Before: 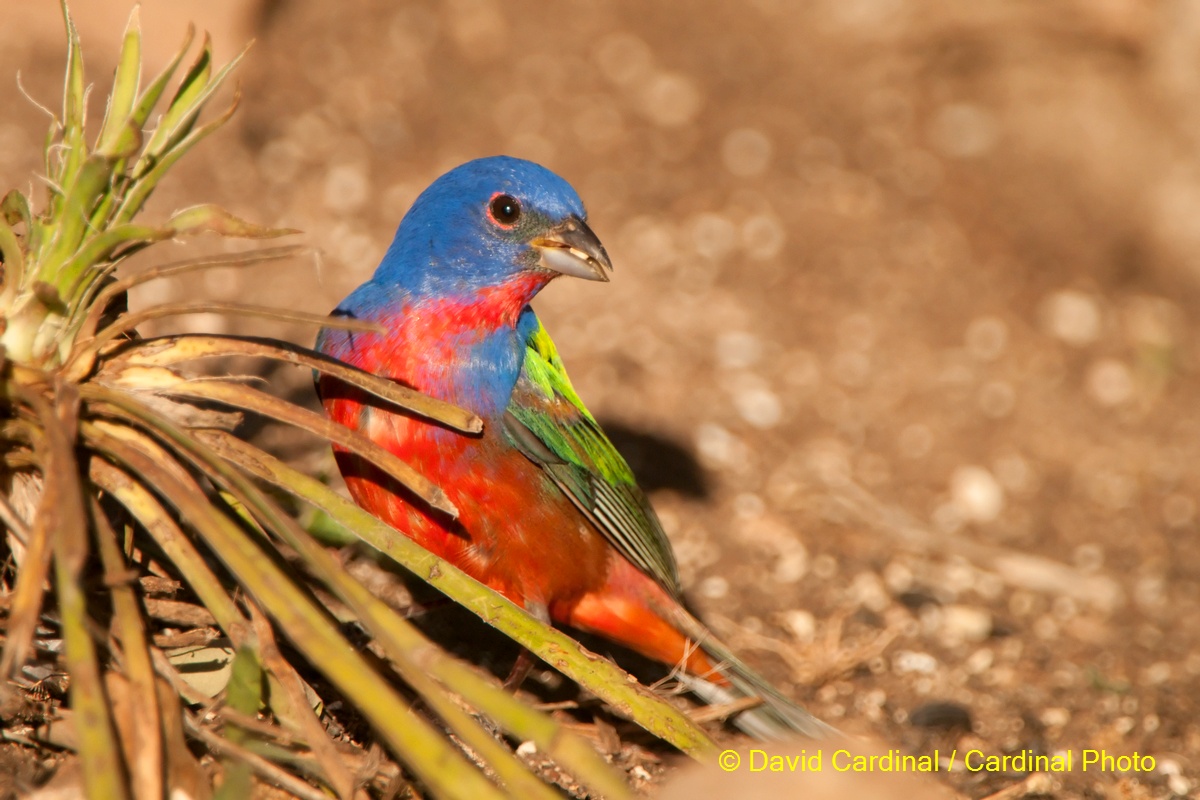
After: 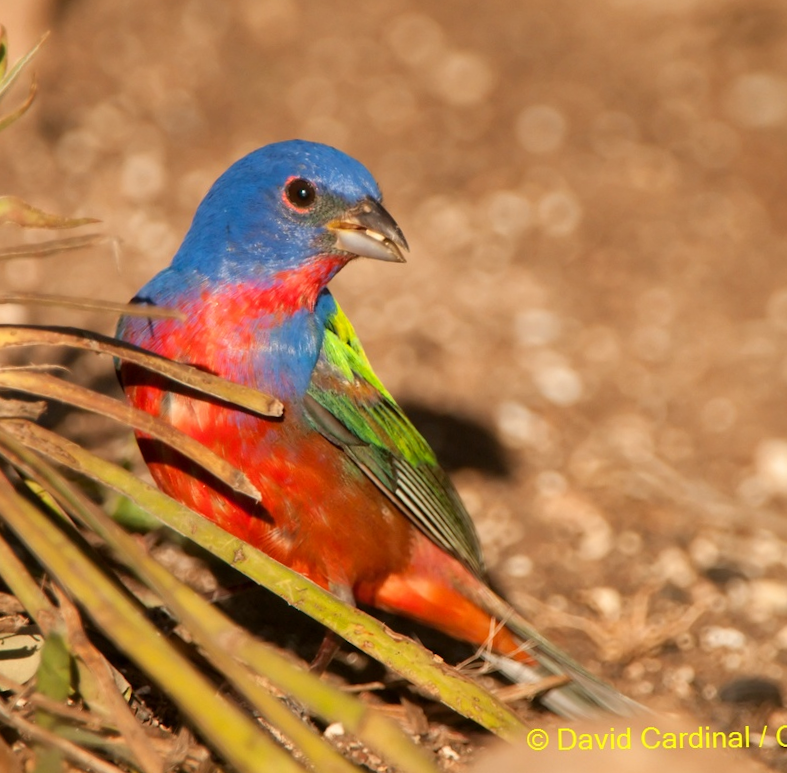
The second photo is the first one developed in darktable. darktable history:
crop: left 15.419%, right 17.914%
rotate and perspective: rotation -1.32°, lens shift (horizontal) -0.031, crop left 0.015, crop right 0.985, crop top 0.047, crop bottom 0.982
